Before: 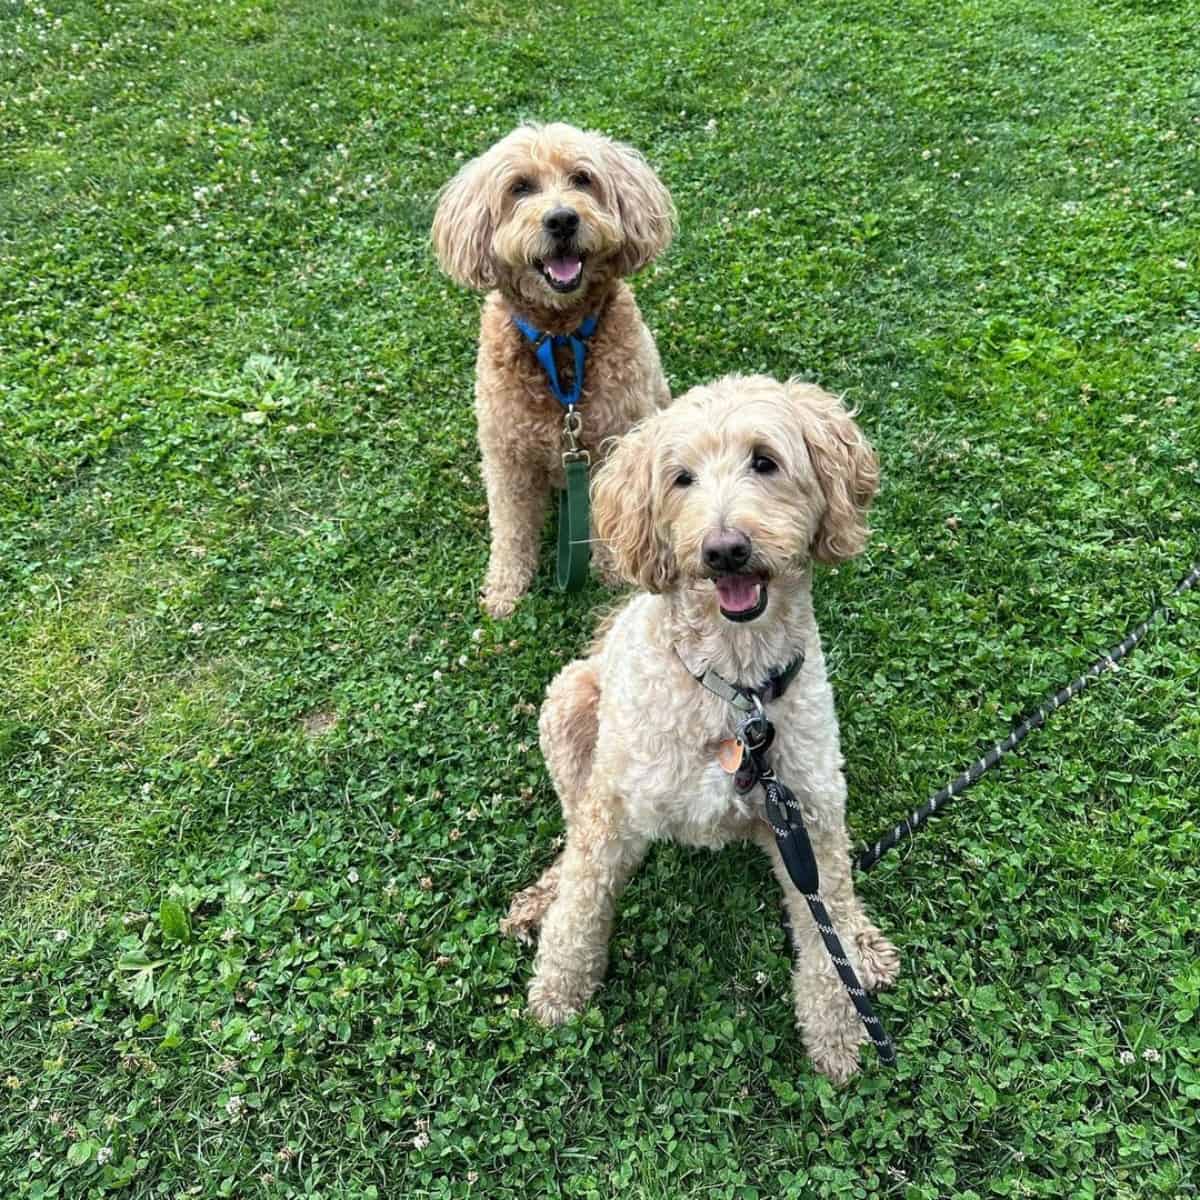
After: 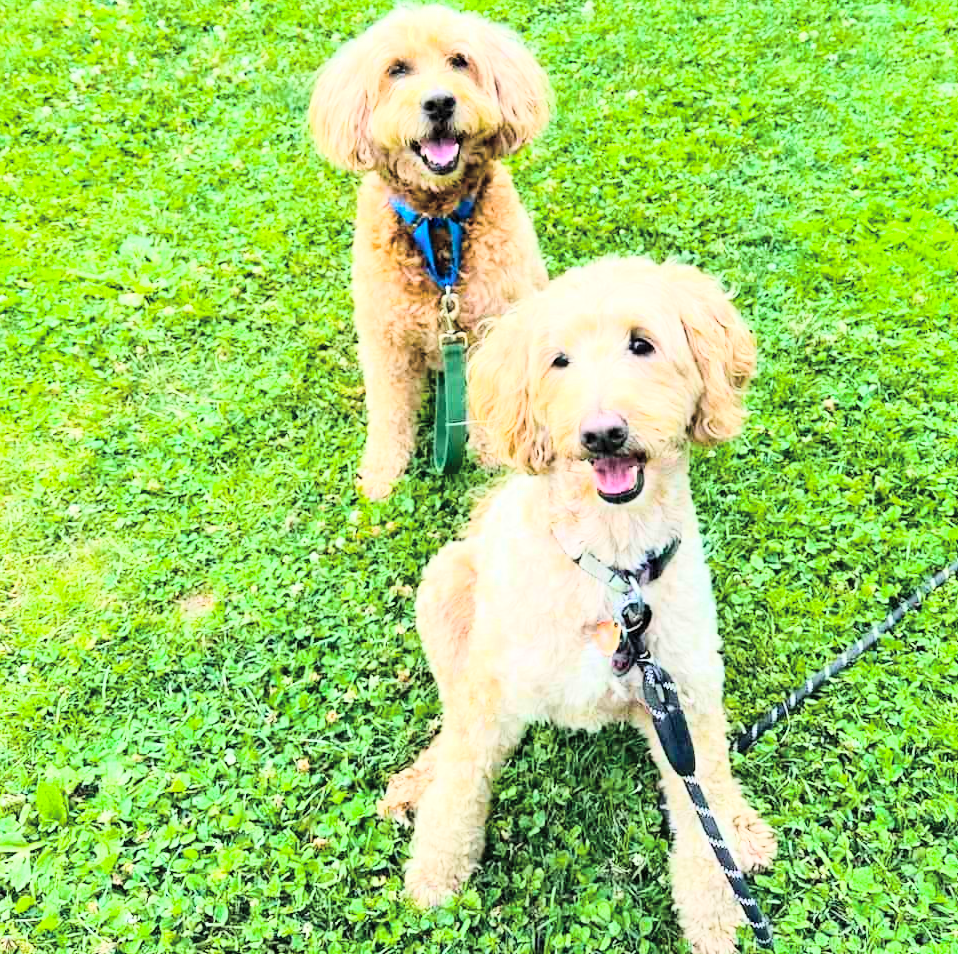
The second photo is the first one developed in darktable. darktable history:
crop and rotate: left 10.267%, top 9.895%, right 9.82%, bottom 10.59%
tone curve: curves: ch0 [(0, 0) (0.169, 0.367) (0.635, 0.859) (1, 1)], color space Lab, independent channels, preserve colors none
color balance rgb: perceptual saturation grading › global saturation 20%, perceptual saturation grading › highlights -13.961%, perceptual saturation grading › shadows 49.641%, global vibrance 40.528%
base curve: curves: ch0 [(0, 0) (0.028, 0.03) (0.121, 0.232) (0.46, 0.748) (0.859, 0.968) (1, 1)]
